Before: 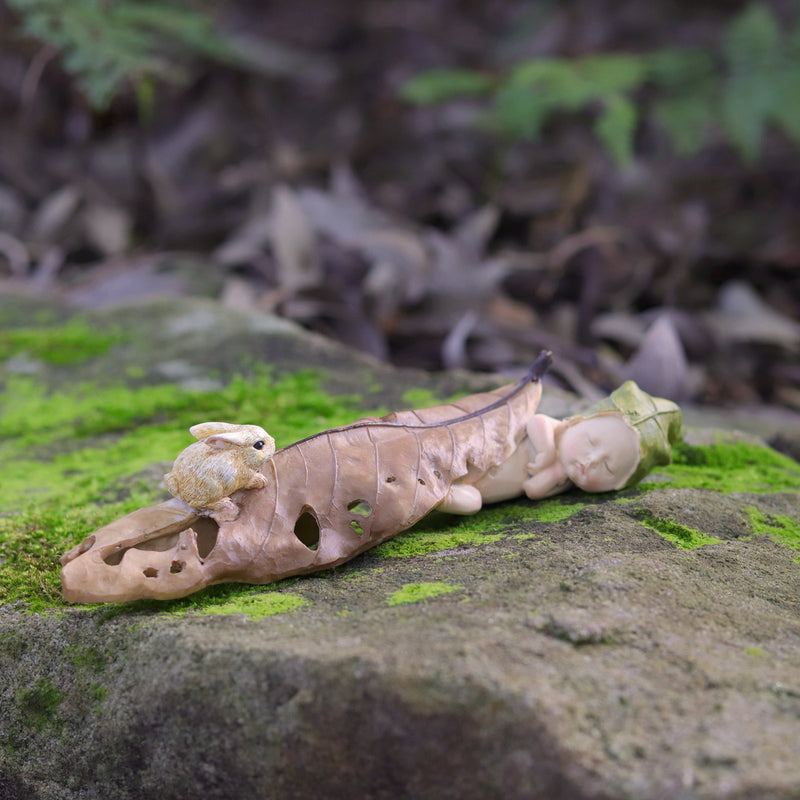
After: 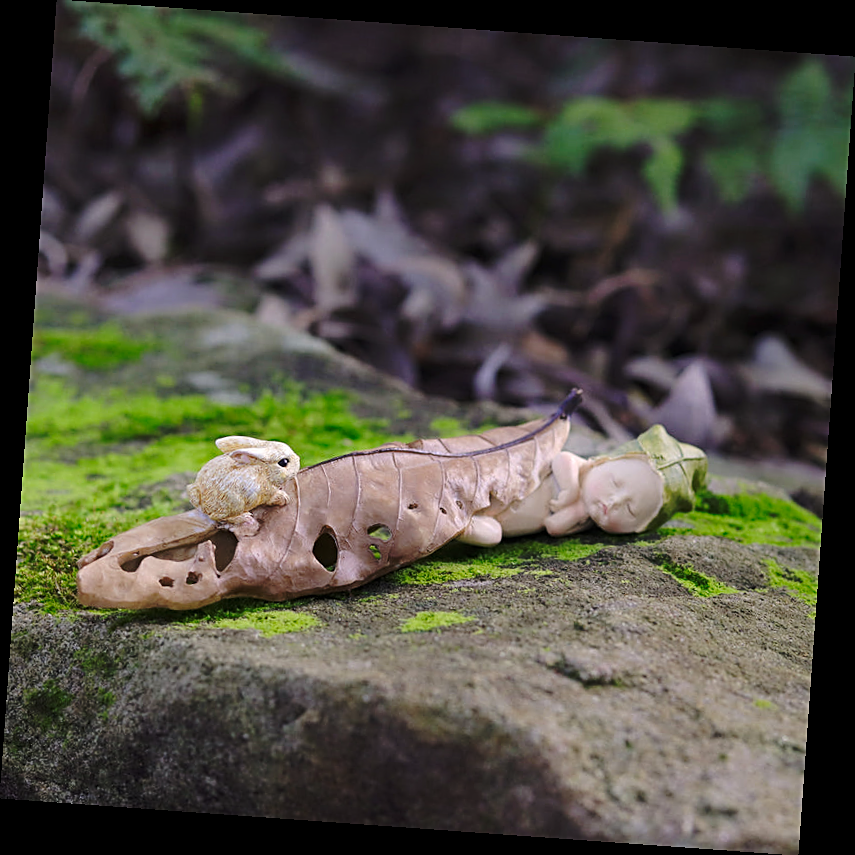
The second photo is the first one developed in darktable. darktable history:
base curve: curves: ch0 [(0, 0) (0.073, 0.04) (0.157, 0.139) (0.492, 0.492) (0.758, 0.758) (1, 1)], preserve colors none
color balance: mode lift, gamma, gain (sRGB)
tone equalizer: on, module defaults
color zones: curves: ch1 [(0, 0.469) (0.01, 0.469) (0.12, 0.446) (0.248, 0.469) (0.5, 0.5) (0.748, 0.5) (0.99, 0.469) (1, 0.469)]
rotate and perspective: rotation 4.1°, automatic cropping off
sharpen: on, module defaults
